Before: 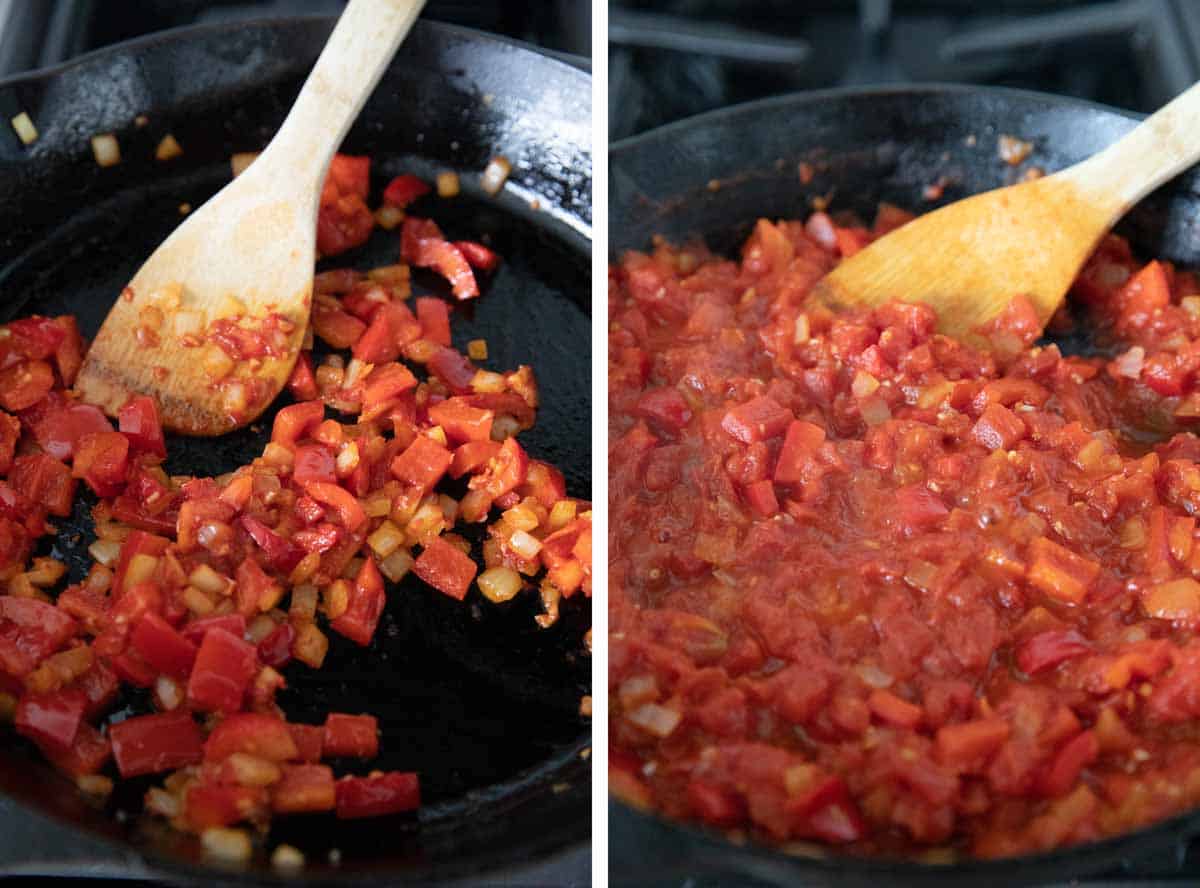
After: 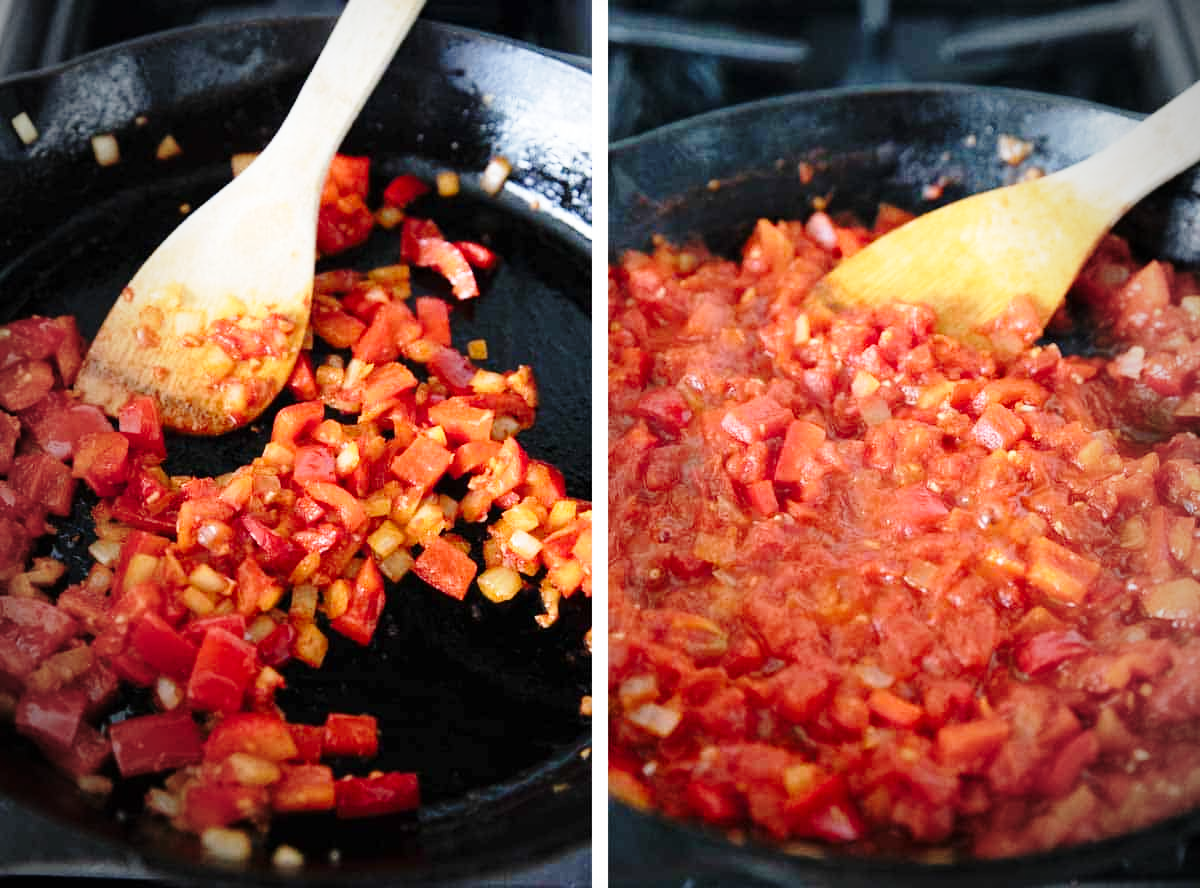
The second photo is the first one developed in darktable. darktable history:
vignetting: fall-off start 71.74%
base curve: curves: ch0 [(0, 0) (0.028, 0.03) (0.121, 0.232) (0.46, 0.748) (0.859, 0.968) (1, 1)], preserve colors none
